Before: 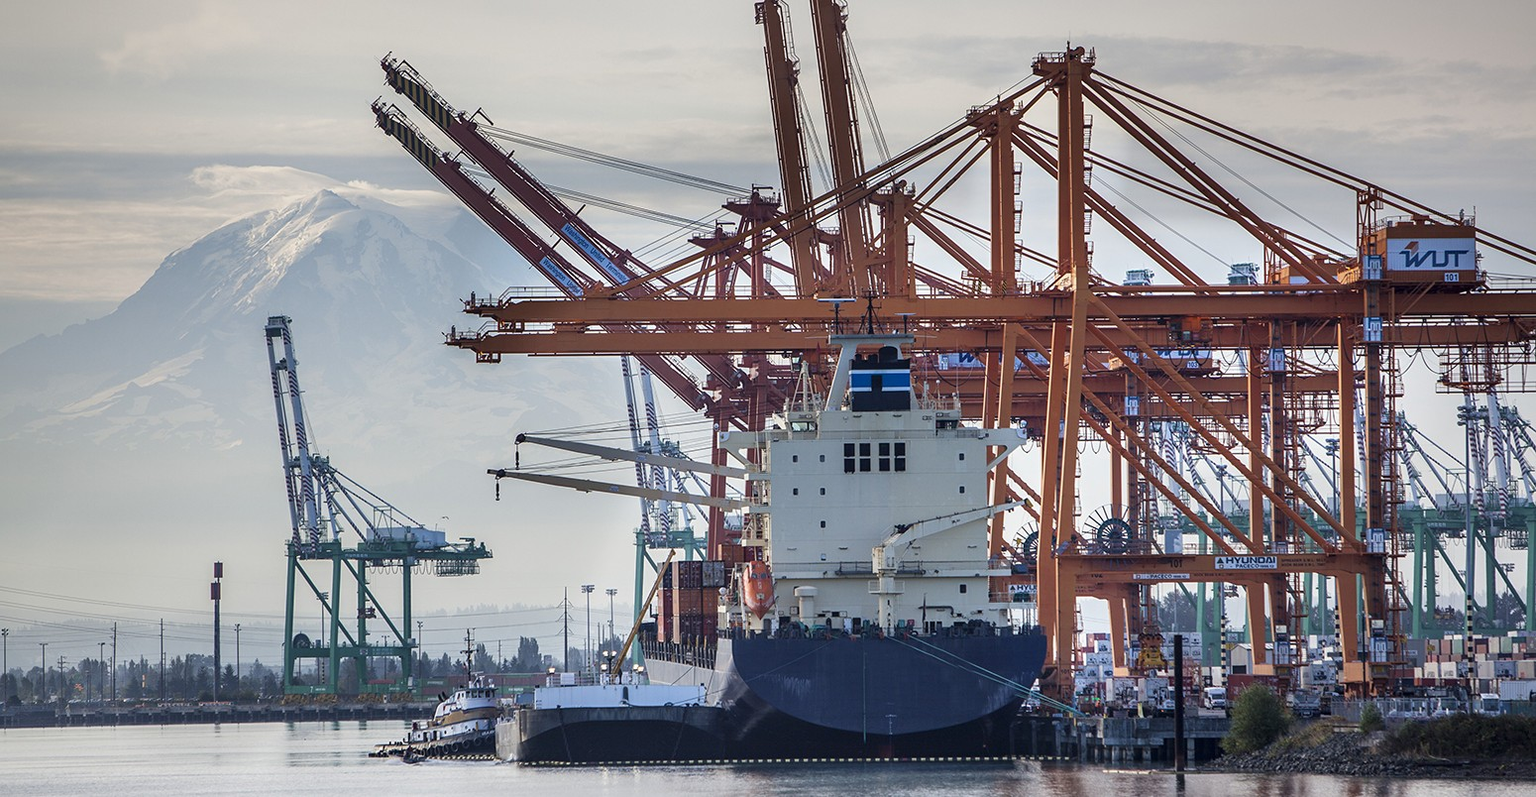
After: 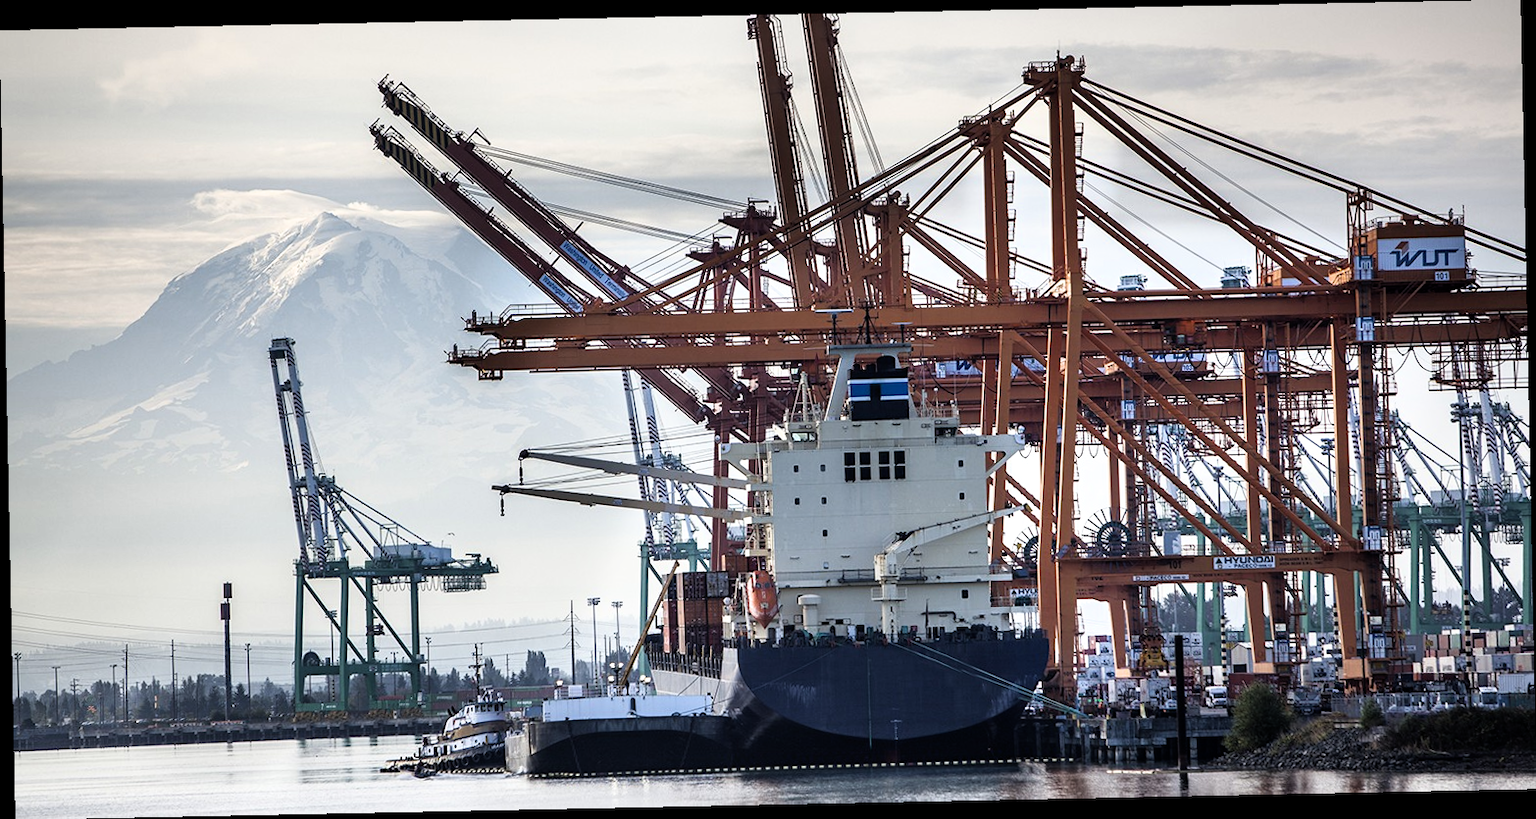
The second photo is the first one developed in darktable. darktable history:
filmic rgb: white relative exposure 2.2 EV, hardness 6.97
rotate and perspective: rotation -1.17°, automatic cropping off
